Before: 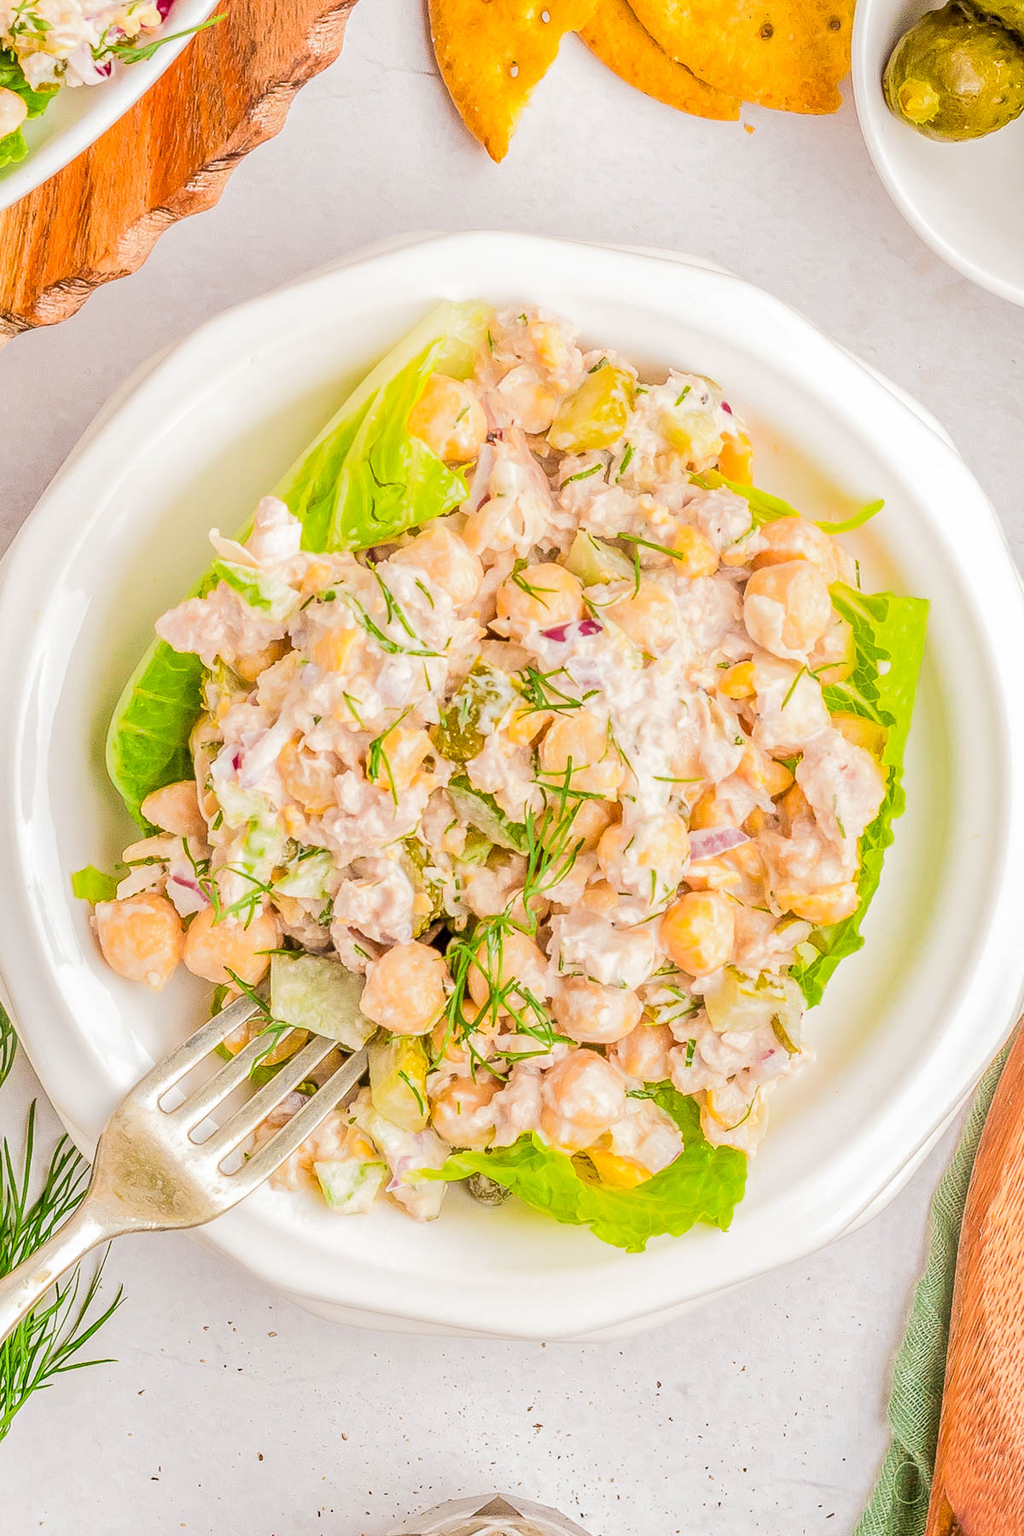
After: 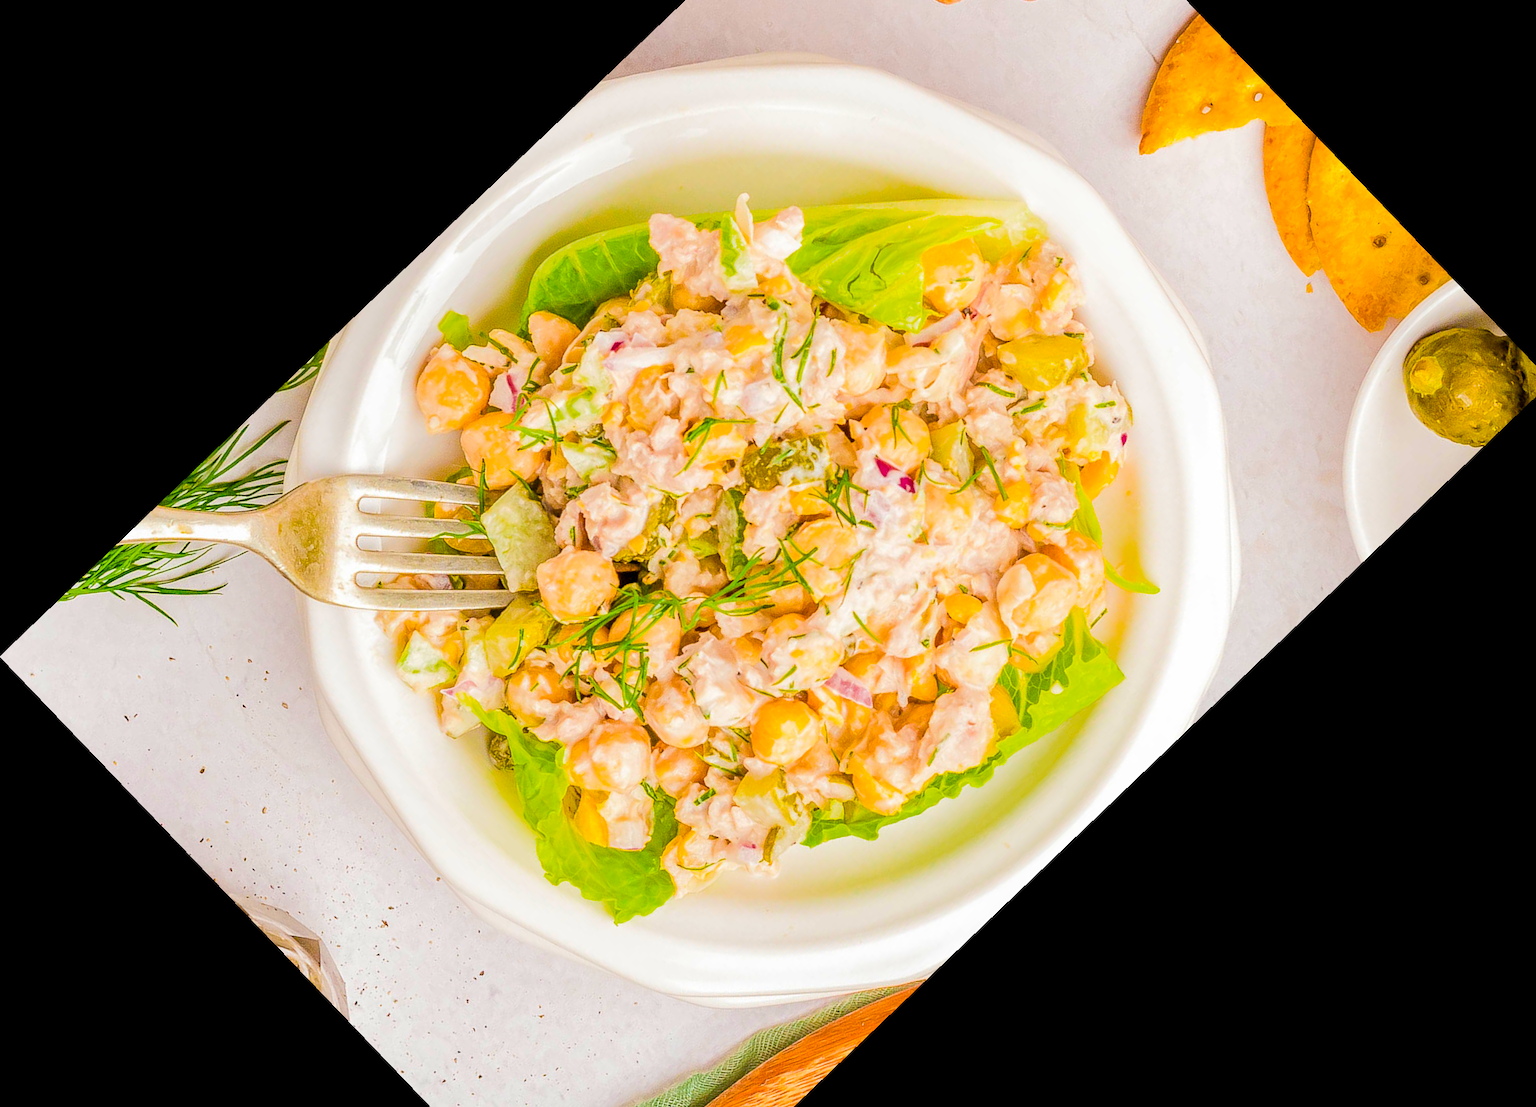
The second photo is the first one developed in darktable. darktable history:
crop and rotate: angle -46.26°, top 16.234%, right 0.912%, bottom 11.704%
color balance rgb: perceptual saturation grading › global saturation 30%, global vibrance 30%
